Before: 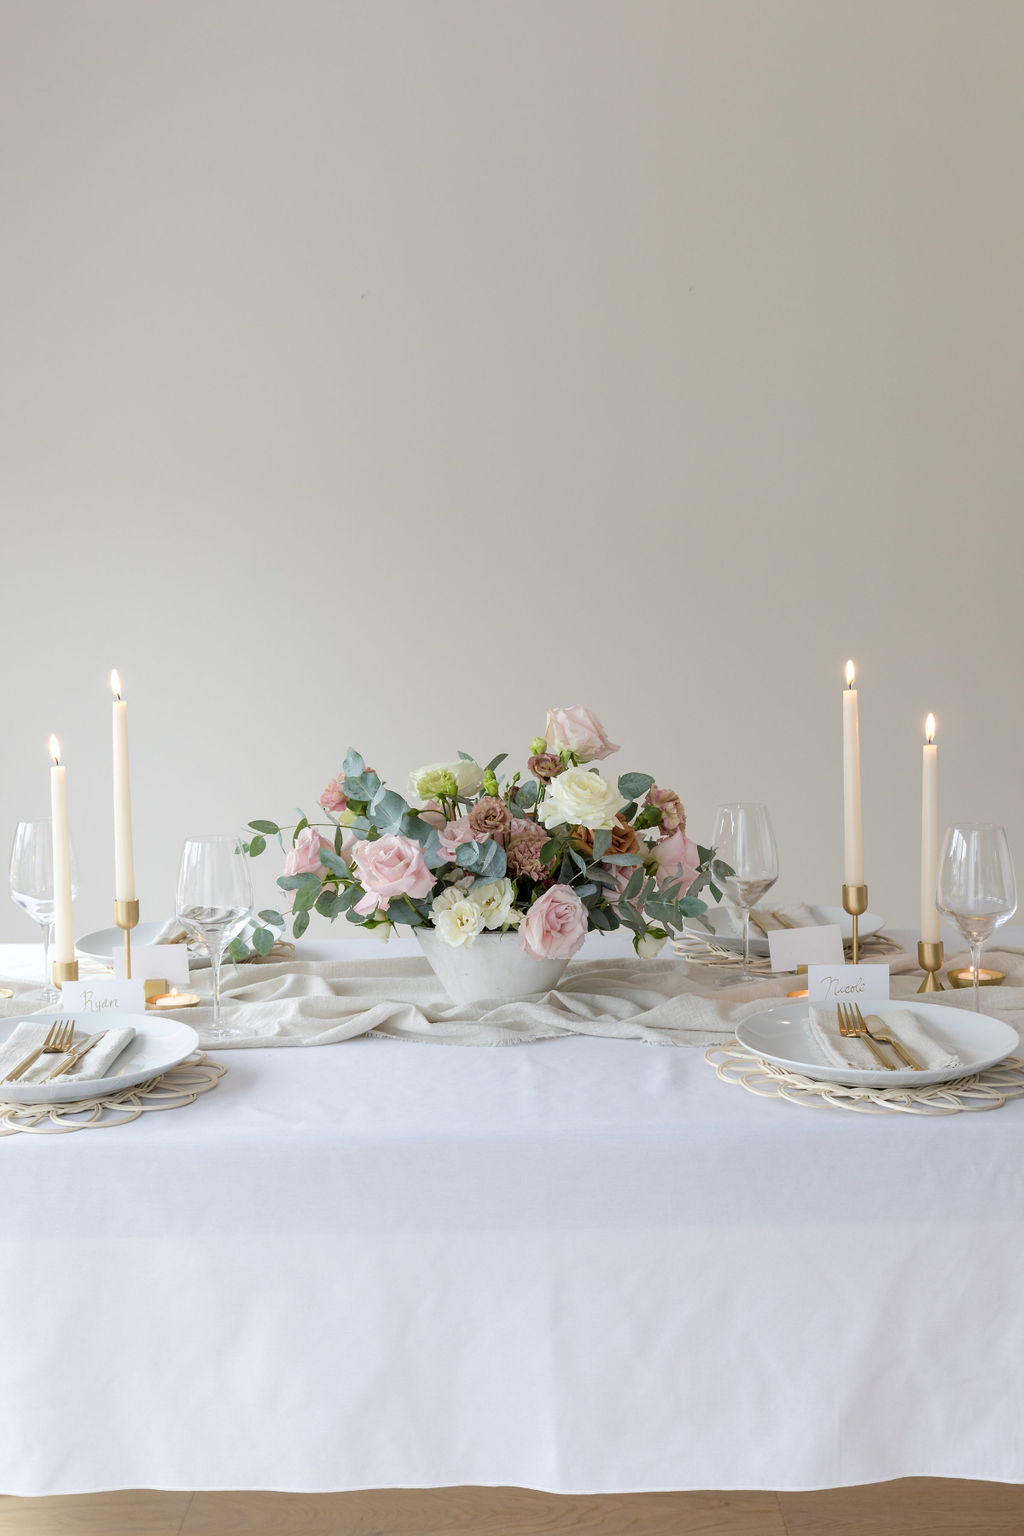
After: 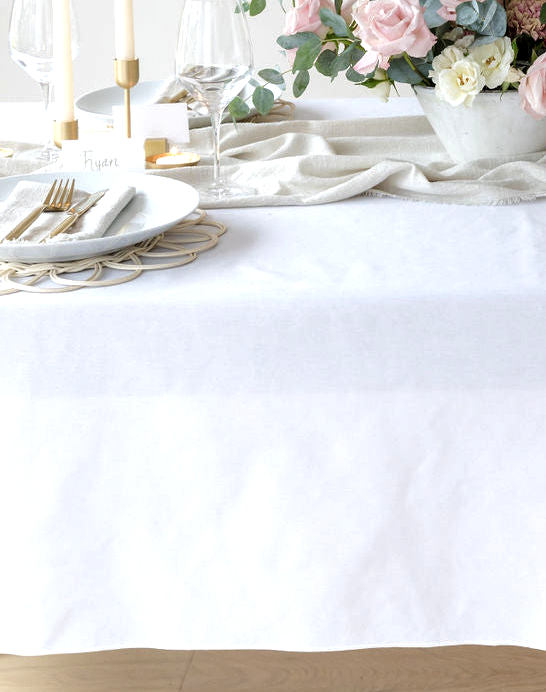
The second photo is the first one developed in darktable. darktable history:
crop and rotate: top 54.778%, right 46.61%, bottom 0.159%
shadows and highlights: shadows 25, highlights -25
tone equalizer: -8 EV -0.417 EV, -7 EV -0.389 EV, -6 EV -0.333 EV, -5 EV -0.222 EV, -3 EV 0.222 EV, -2 EV 0.333 EV, -1 EV 0.389 EV, +0 EV 0.417 EV, edges refinement/feathering 500, mask exposure compensation -1.57 EV, preserve details no
local contrast: highlights 100%, shadows 100%, detail 120%, midtone range 0.2
